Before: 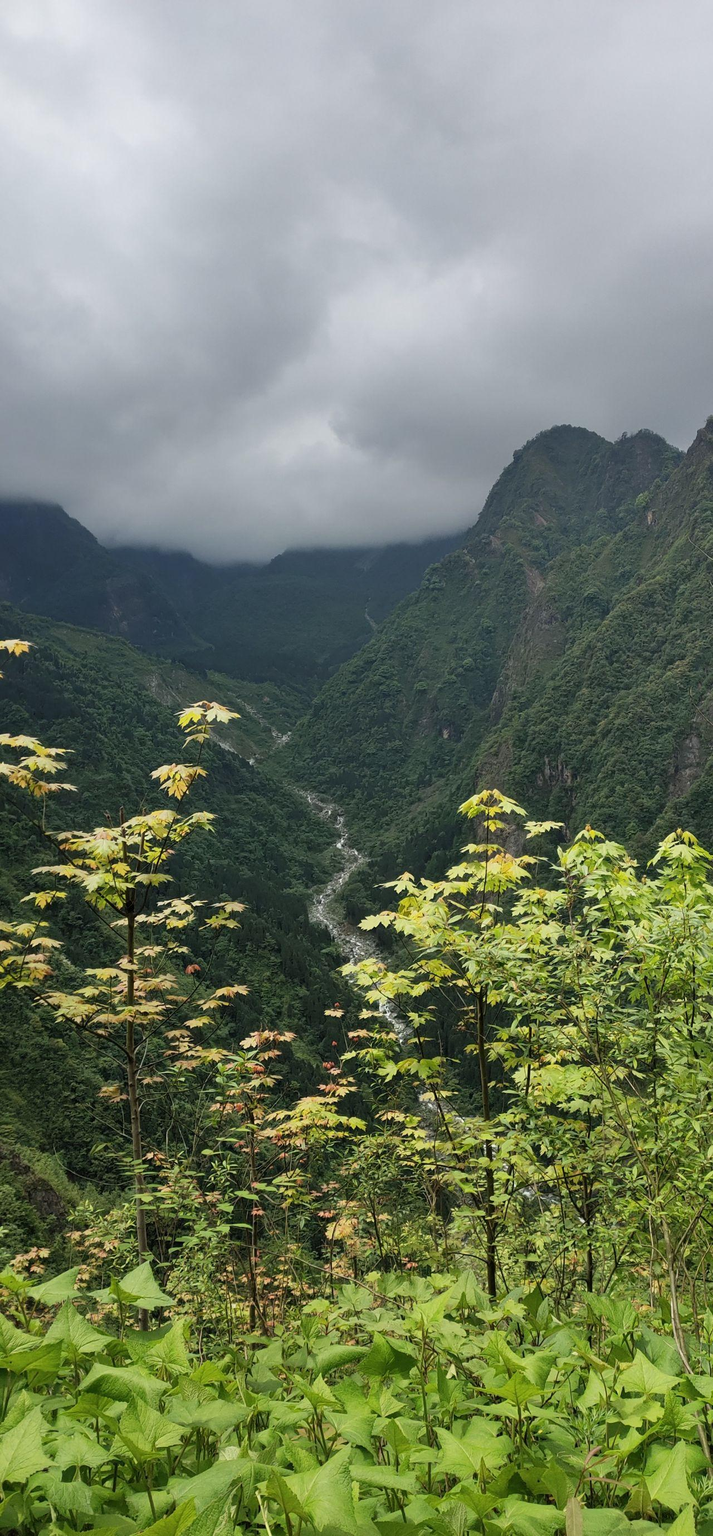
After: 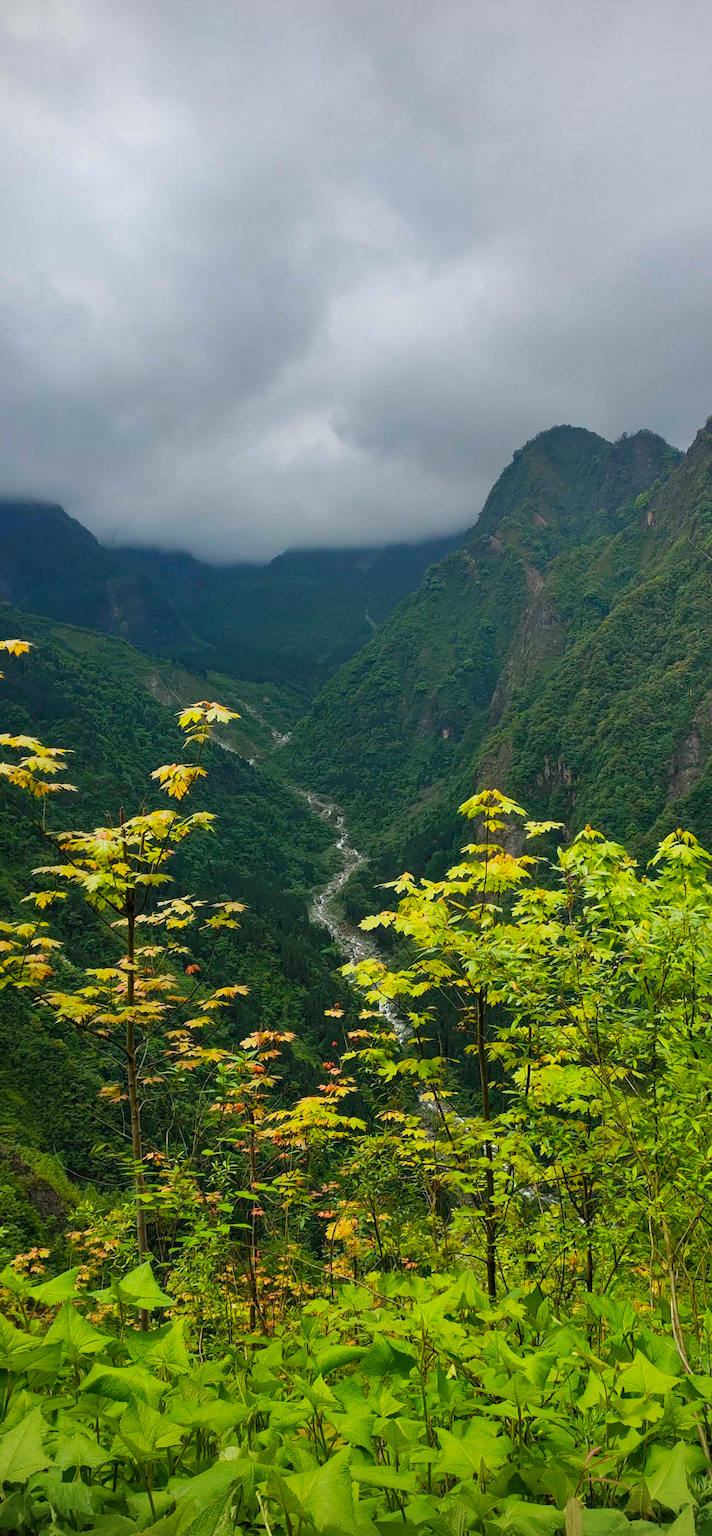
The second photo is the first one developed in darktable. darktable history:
color balance rgb: linear chroma grading › global chroma 15%, perceptual saturation grading › global saturation 30%
vignetting: fall-off radius 60.92%
